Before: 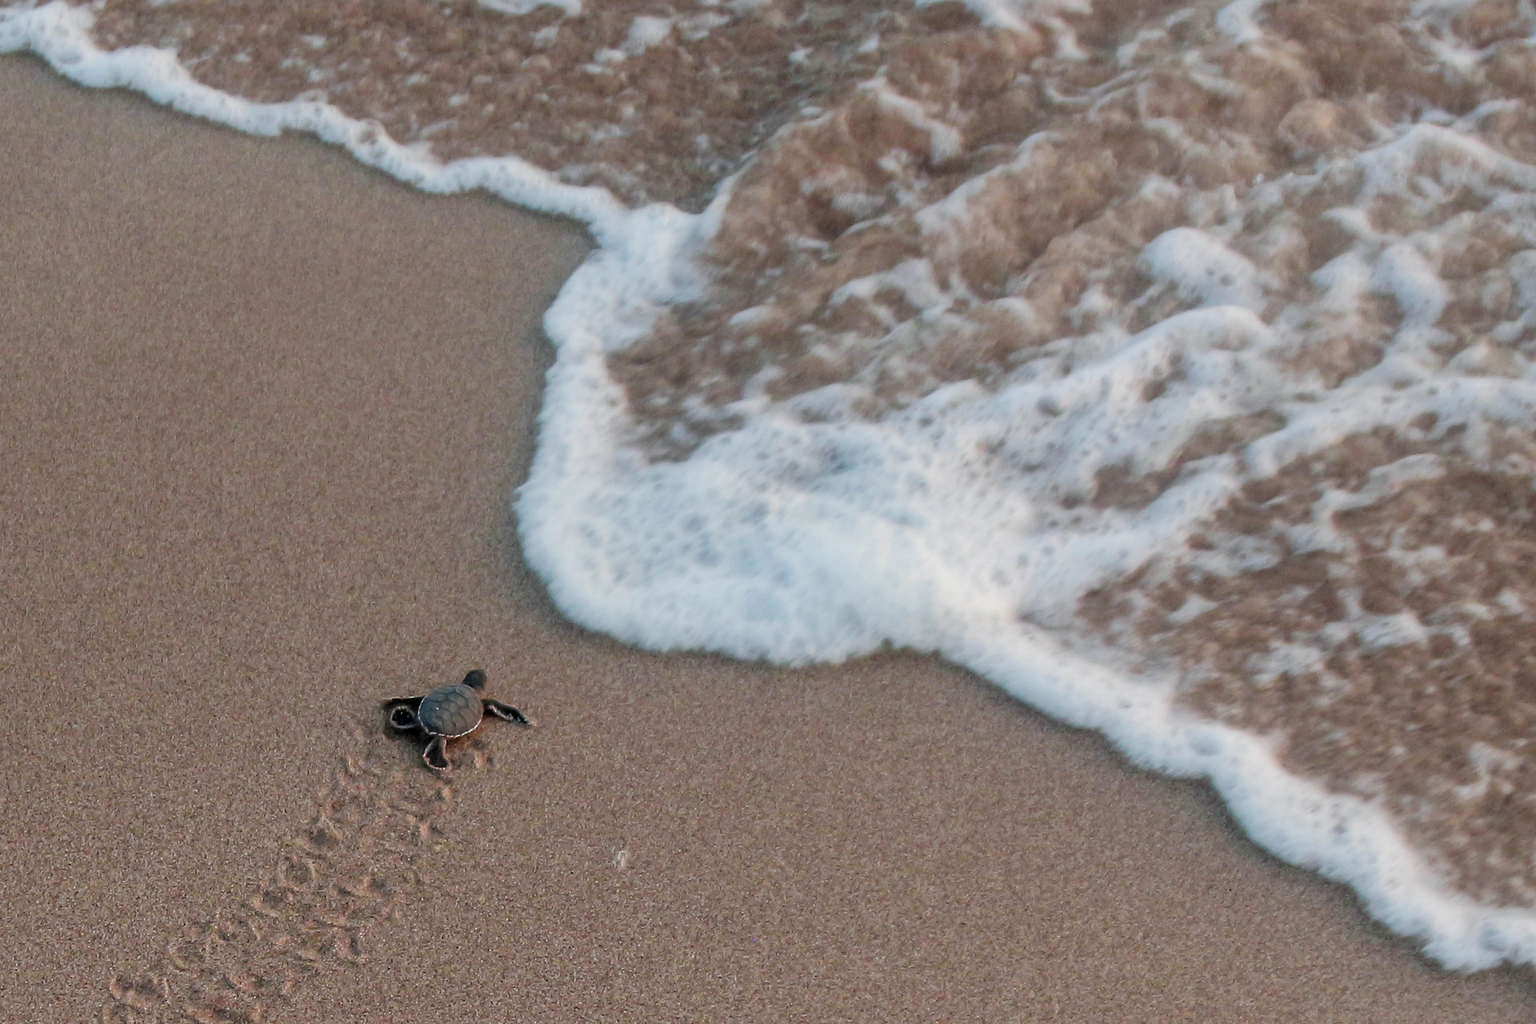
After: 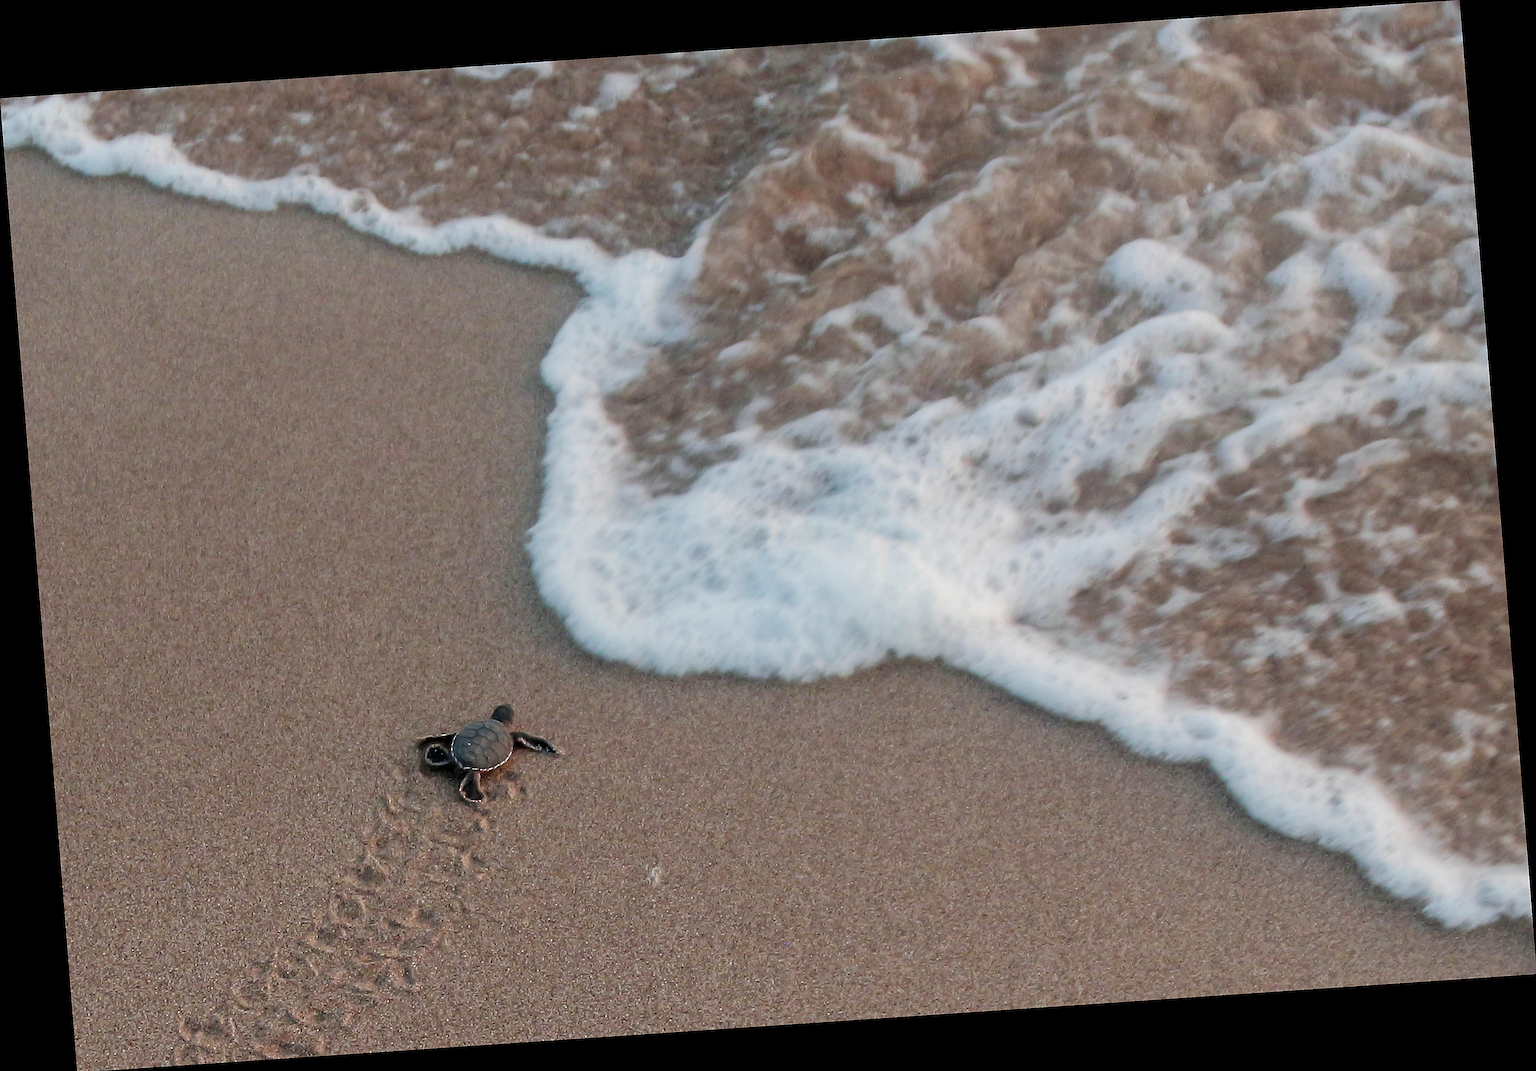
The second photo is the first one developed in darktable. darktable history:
rotate and perspective: rotation -4.2°, shear 0.006, automatic cropping off
sharpen: radius 1.4, amount 1.25, threshold 0.7
